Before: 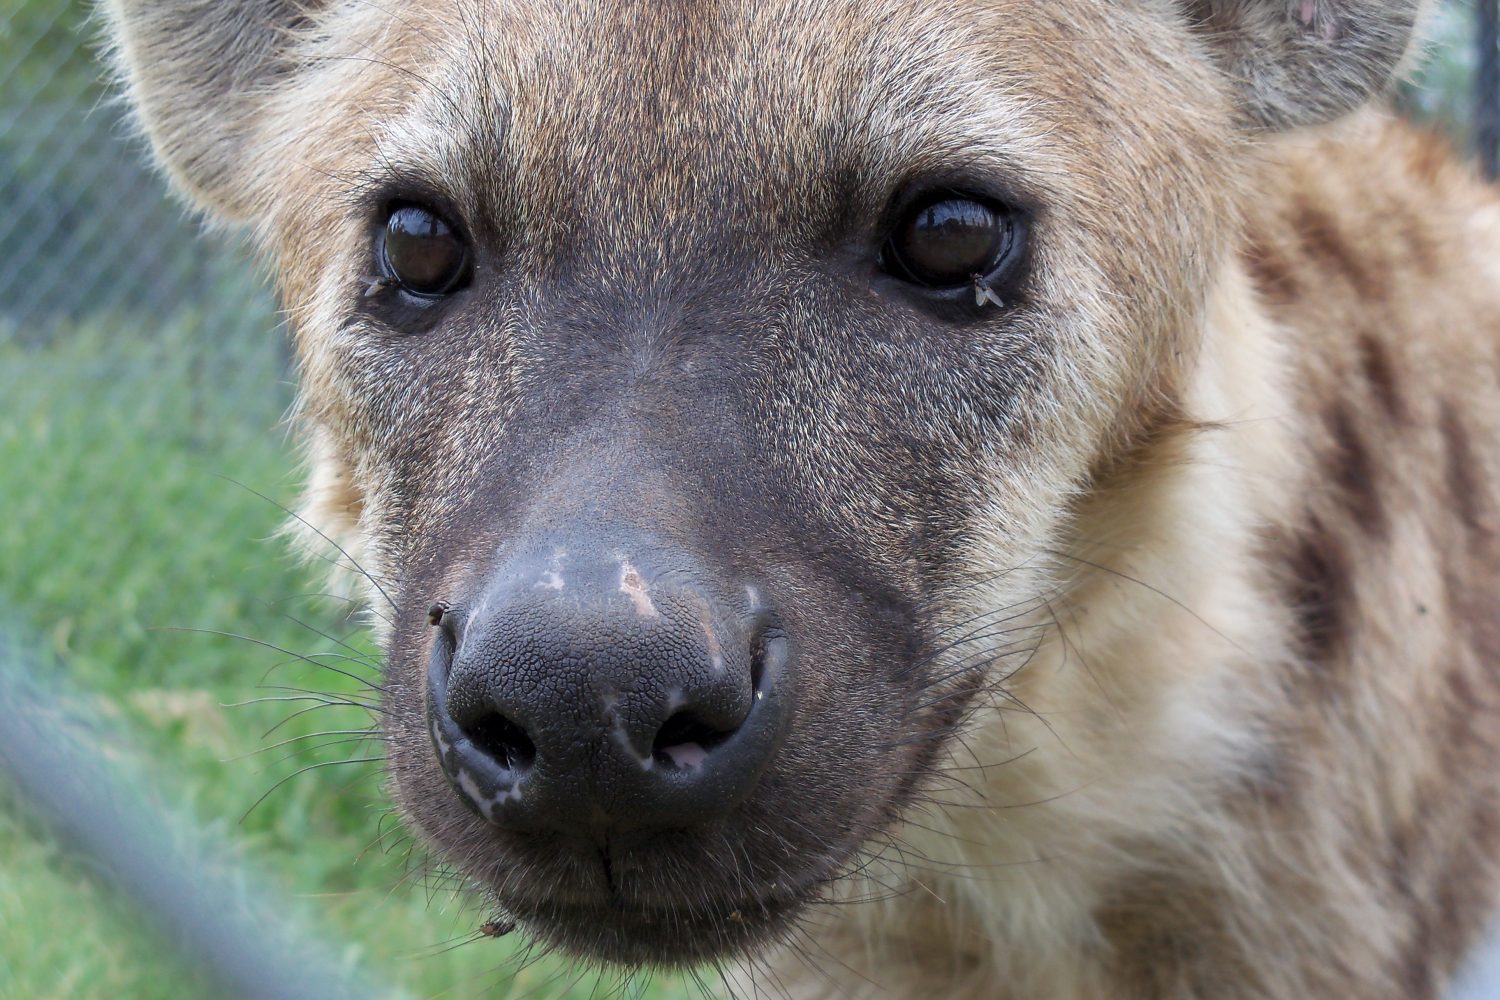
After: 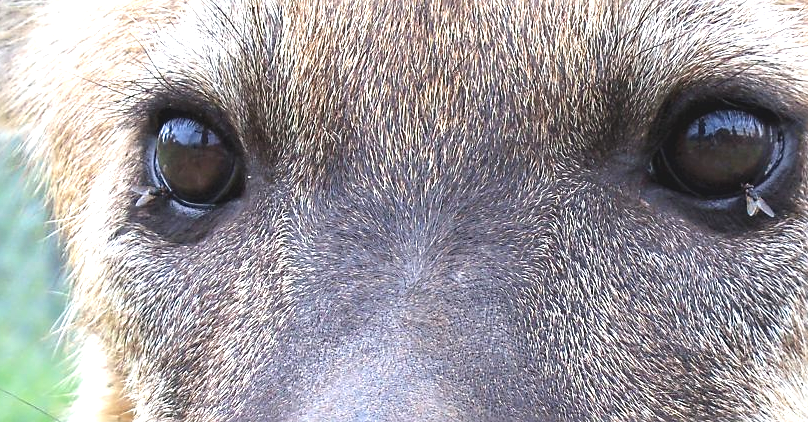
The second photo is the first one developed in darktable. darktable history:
tone equalizer: on, module defaults
exposure: black level correction -0.005, exposure 1 EV, compensate highlight preservation false
sharpen: amount 0.478
crop: left 15.306%, top 9.065%, right 30.789%, bottom 48.638%
contrast brightness saturation: saturation 0.1
